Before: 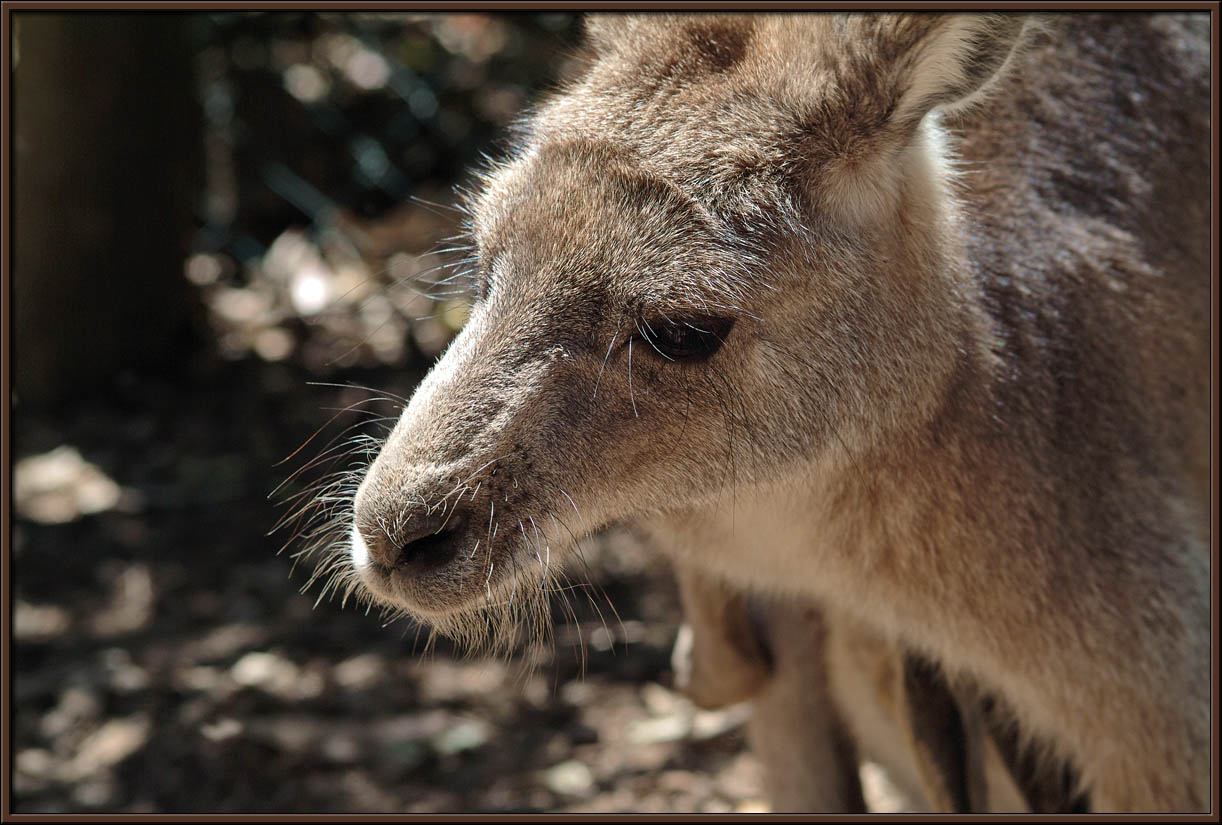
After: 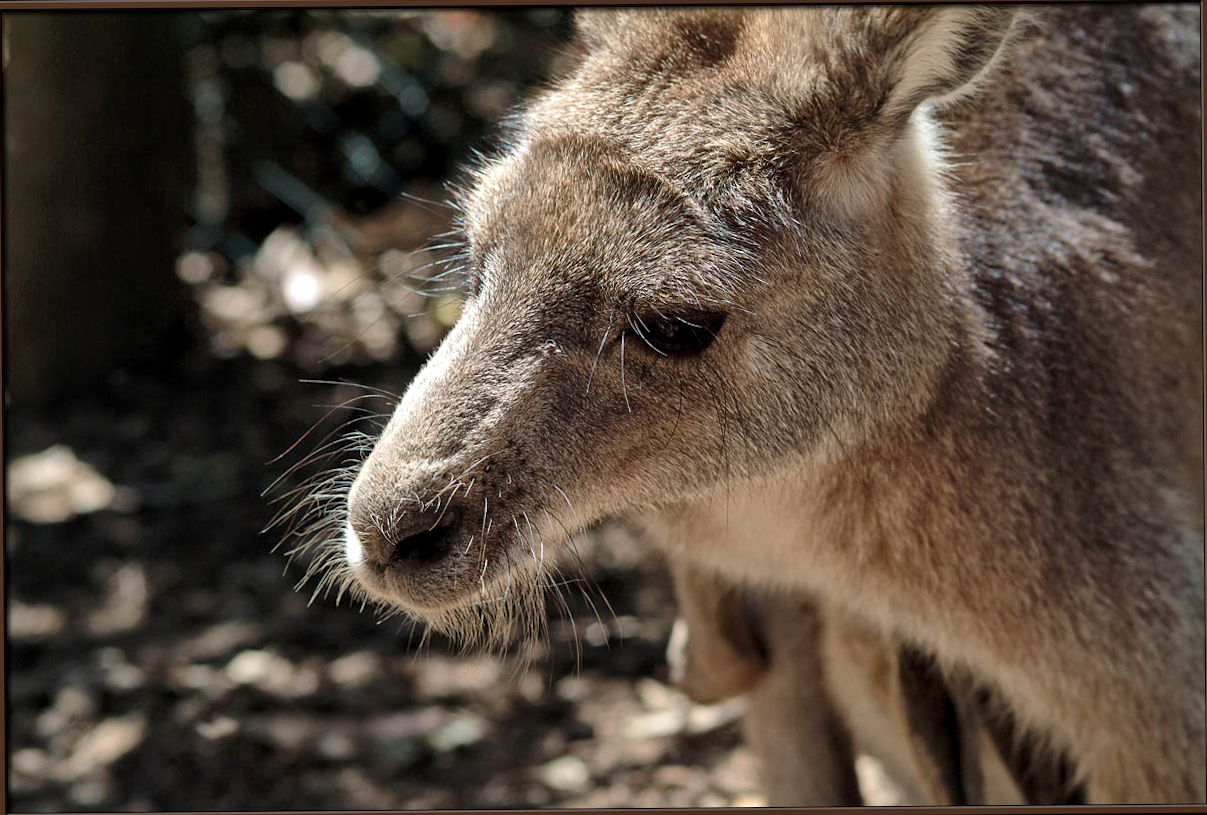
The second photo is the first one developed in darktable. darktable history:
rotate and perspective: rotation -0.45°, automatic cropping original format, crop left 0.008, crop right 0.992, crop top 0.012, crop bottom 0.988
local contrast: mode bilateral grid, contrast 20, coarseness 50, detail 141%, midtone range 0.2
